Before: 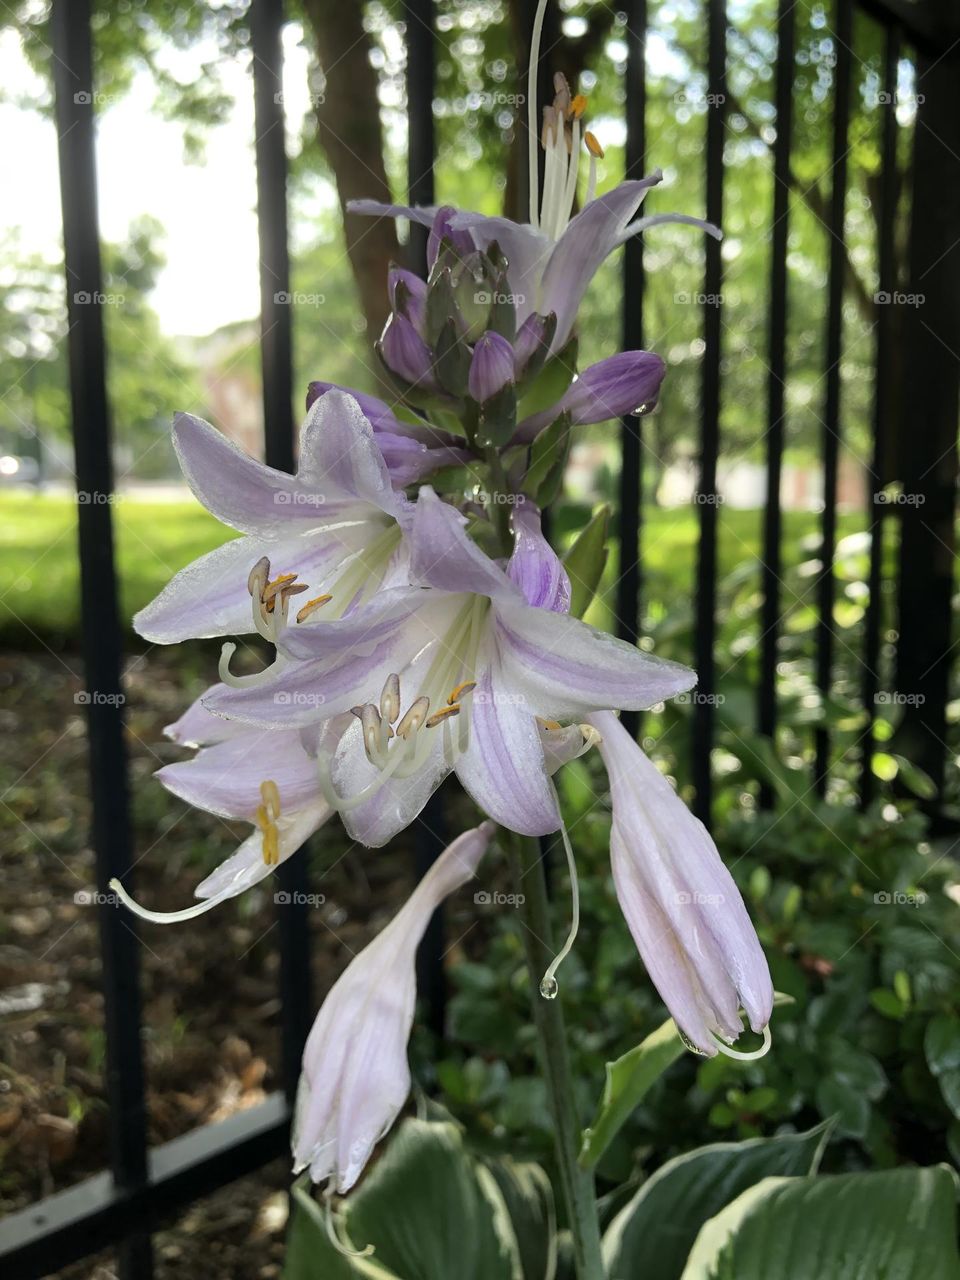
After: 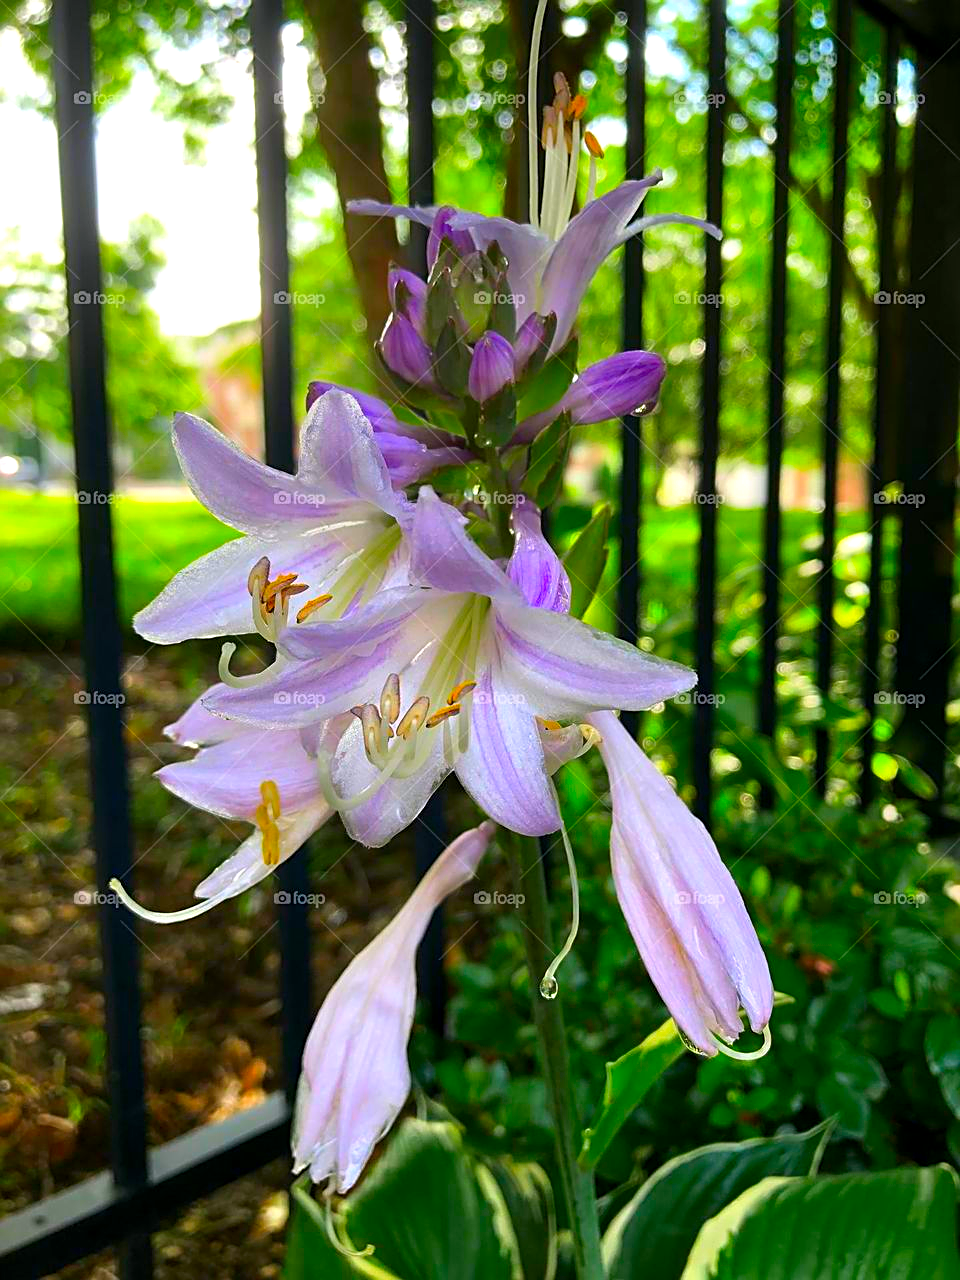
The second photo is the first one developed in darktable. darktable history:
sharpen: on, module defaults
color correction: highlights a* 1.53, highlights b* -1.83, saturation 2.49
exposure: black level correction 0.001, exposure 0.191 EV, compensate highlight preservation false
